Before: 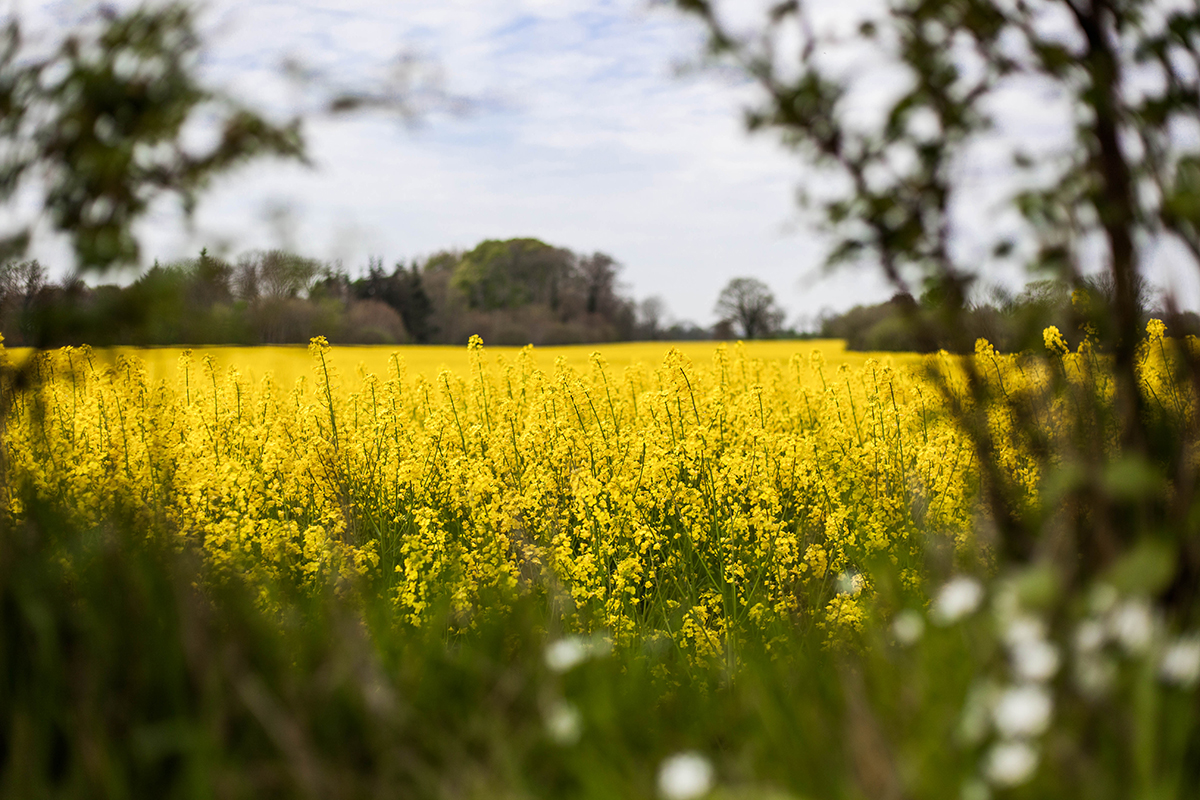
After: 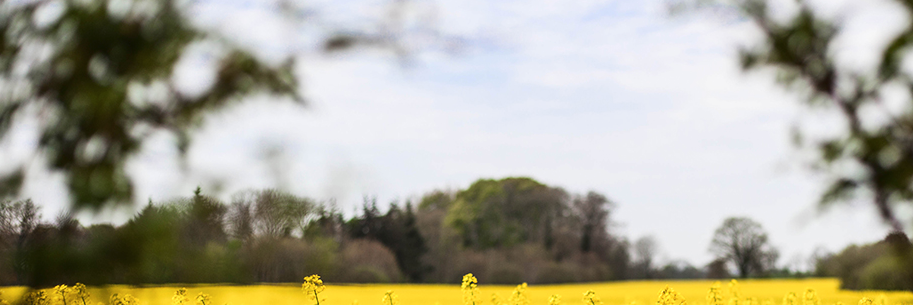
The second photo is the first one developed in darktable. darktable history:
crop: left 0.519%, top 7.651%, right 23.32%, bottom 54.176%
exposure: compensate highlight preservation false
contrast brightness saturation: saturation -0.046
tone curve: curves: ch0 [(0, 0.036) (0.119, 0.115) (0.466, 0.498) (0.715, 0.767) (0.817, 0.865) (1, 0.998)]; ch1 [(0, 0) (0.377, 0.424) (0.442, 0.491) (0.487, 0.498) (0.514, 0.512) (0.536, 0.577) (0.66, 0.724) (1, 1)]; ch2 [(0, 0) (0.38, 0.405) (0.463, 0.443) (0.492, 0.486) (0.526, 0.541) (0.578, 0.598) (1, 1)], color space Lab, linked channels, preserve colors none
